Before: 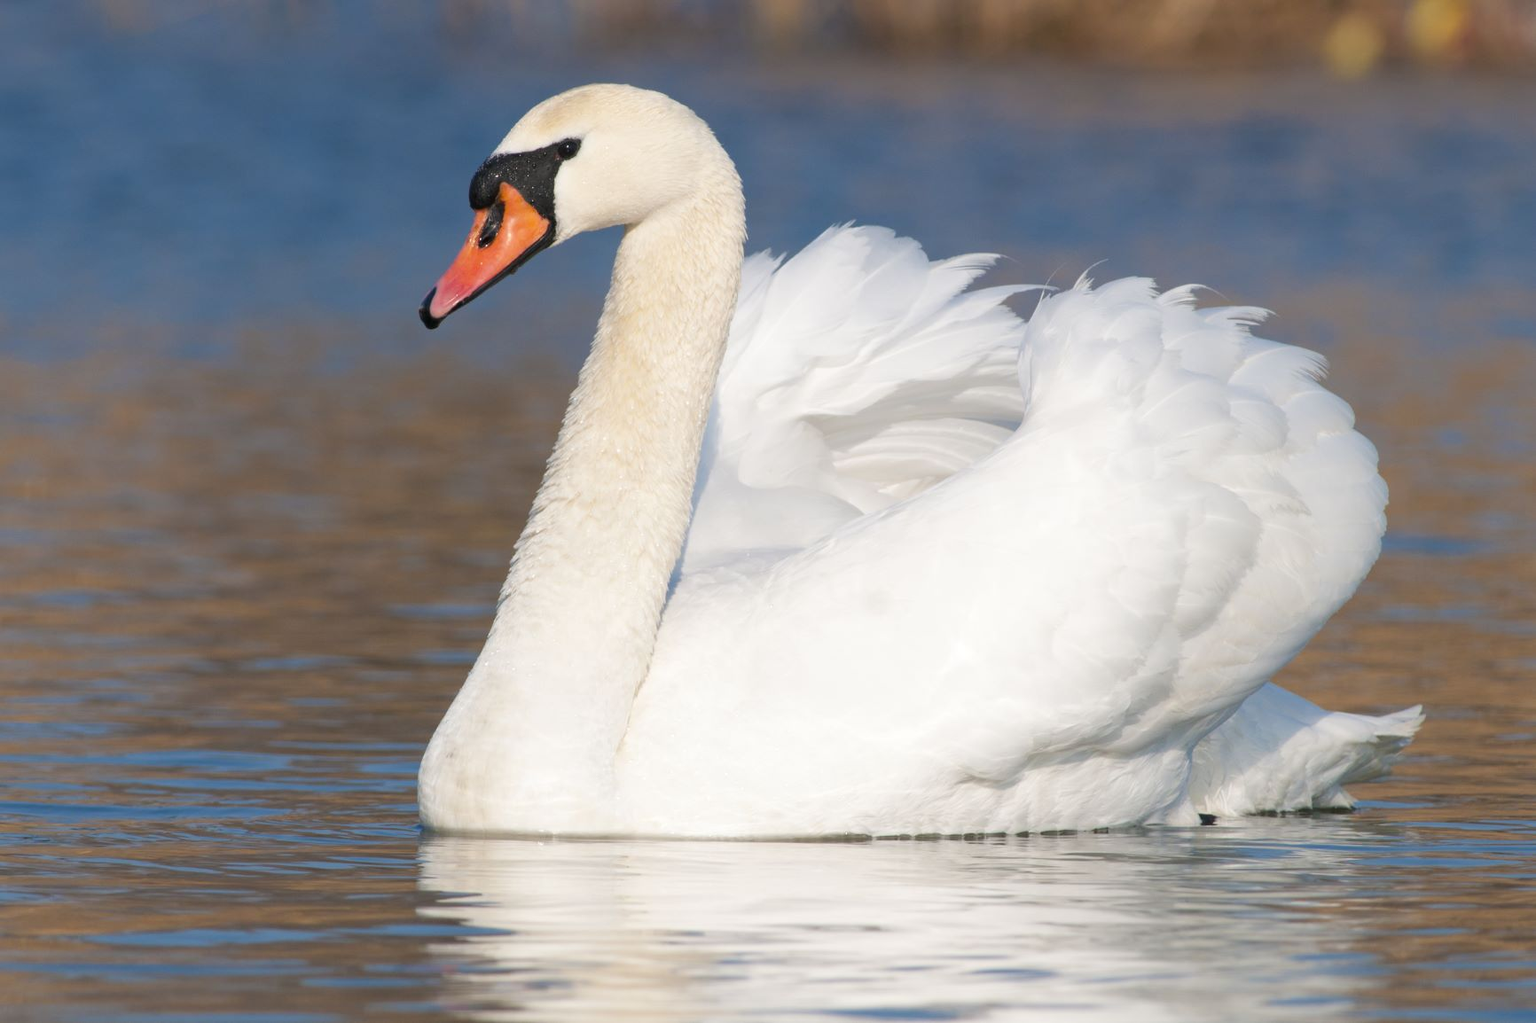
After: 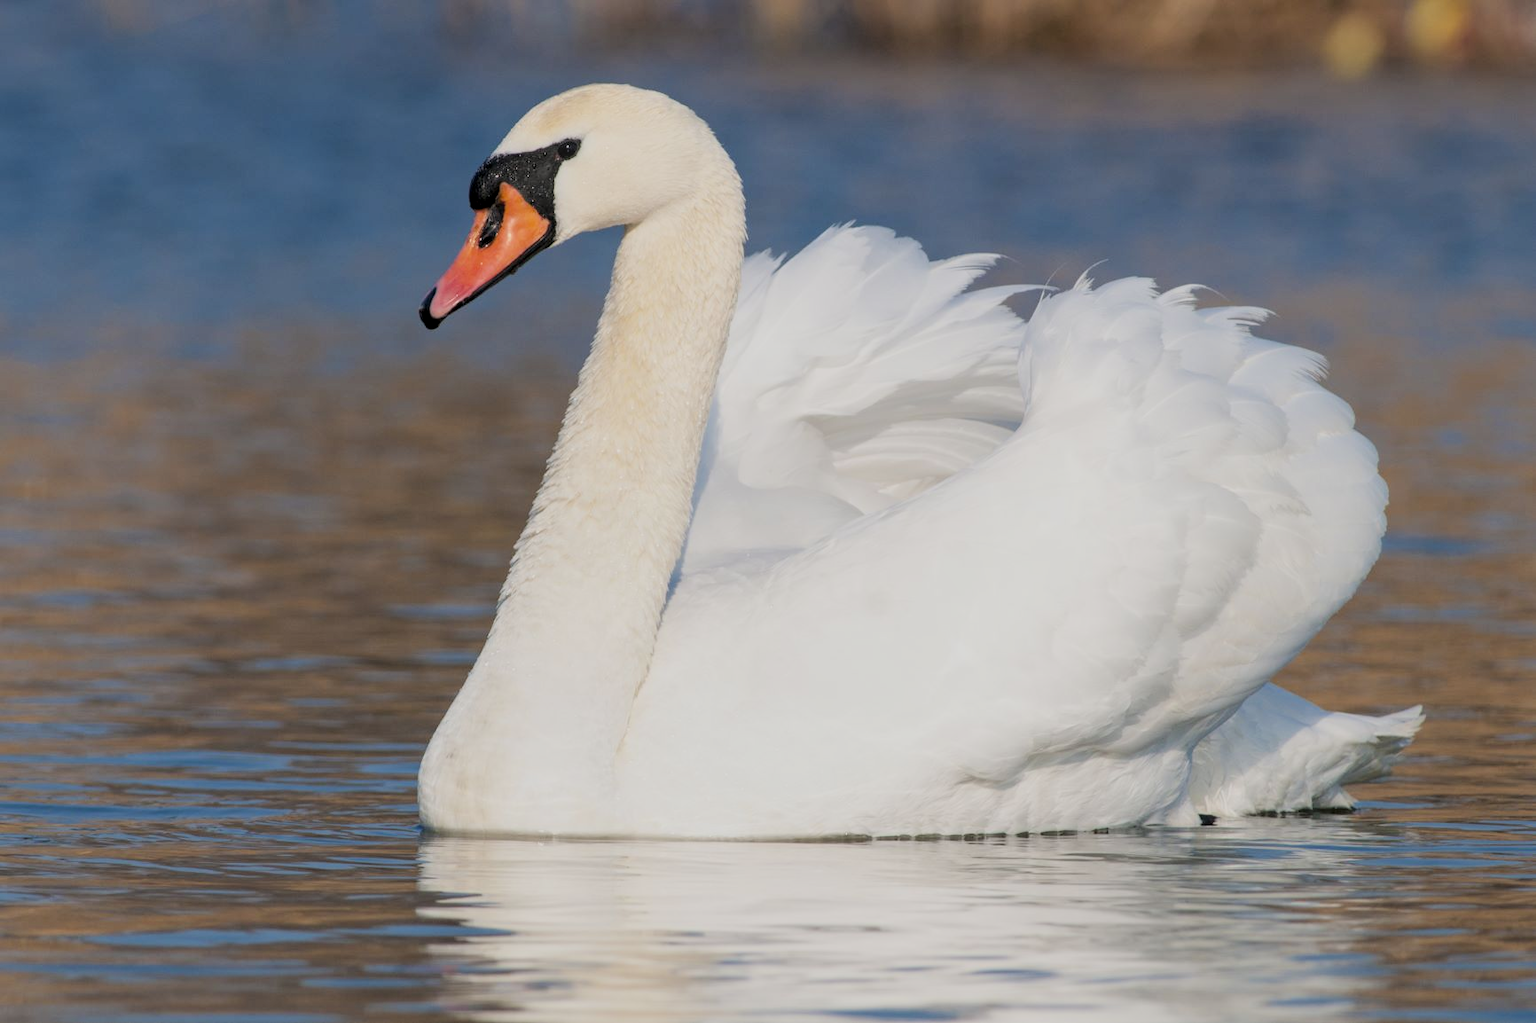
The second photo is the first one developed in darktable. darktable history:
filmic rgb: black relative exposure -7.65 EV, white relative exposure 4.56 EV, hardness 3.61, color science v6 (2022)
tone equalizer: on, module defaults
levels: levels [0, 0.51, 1]
local contrast: on, module defaults
